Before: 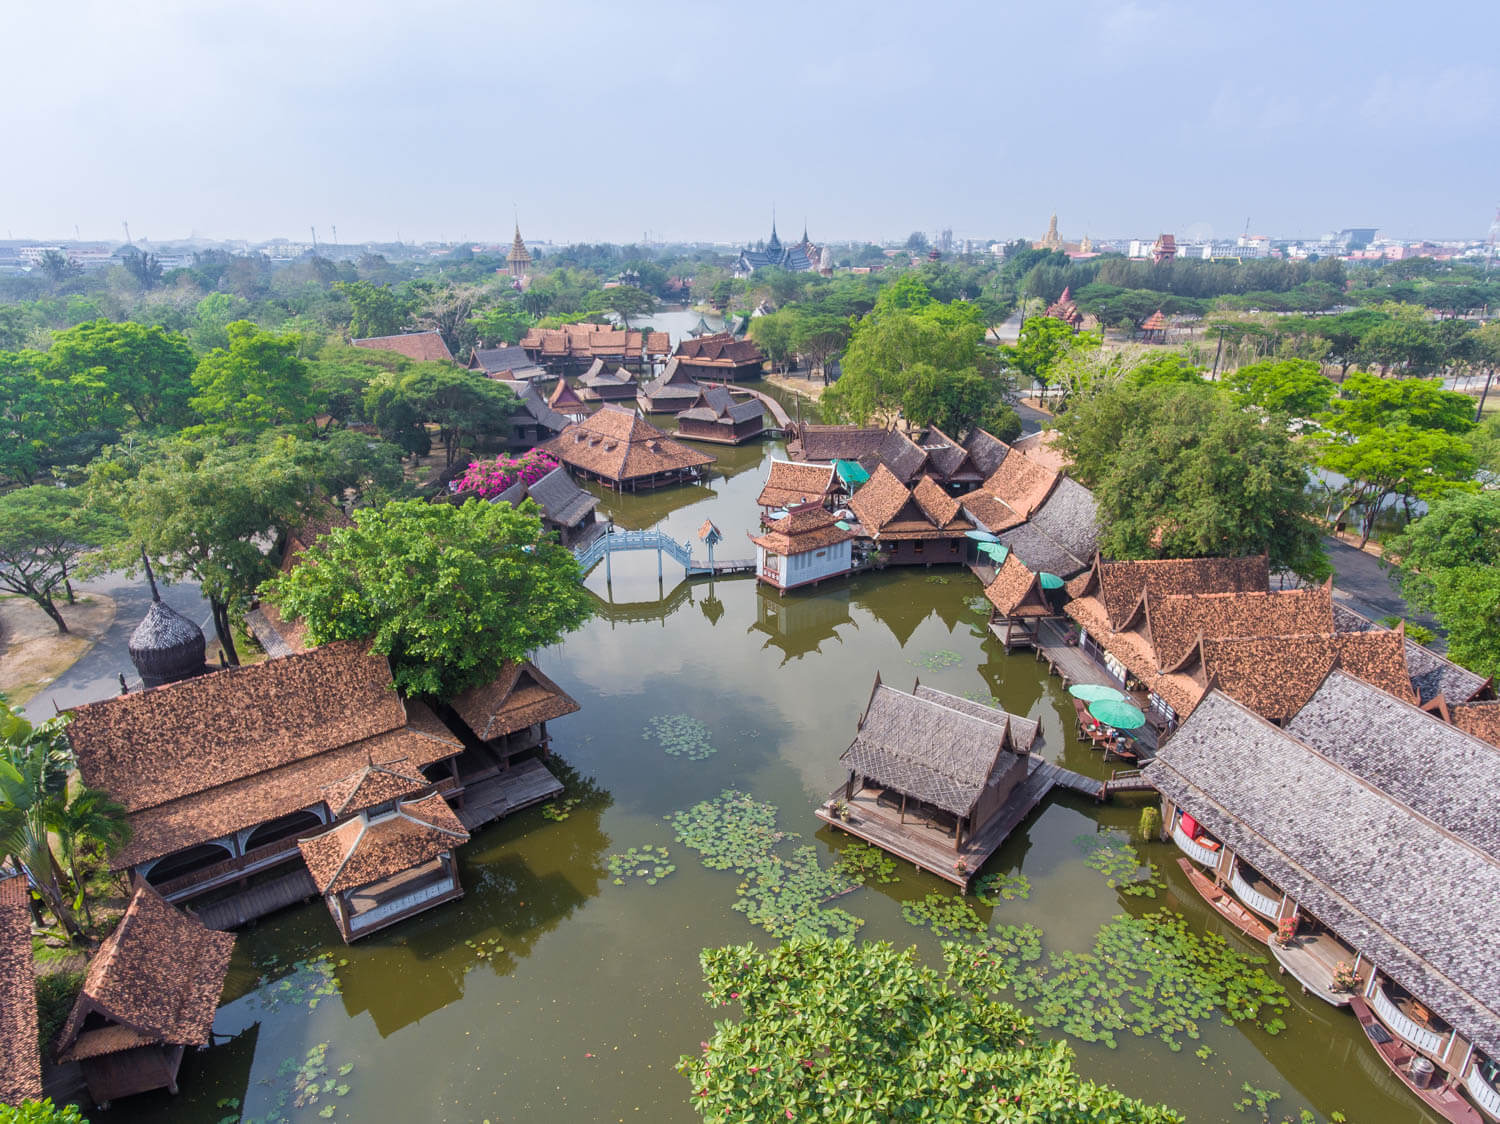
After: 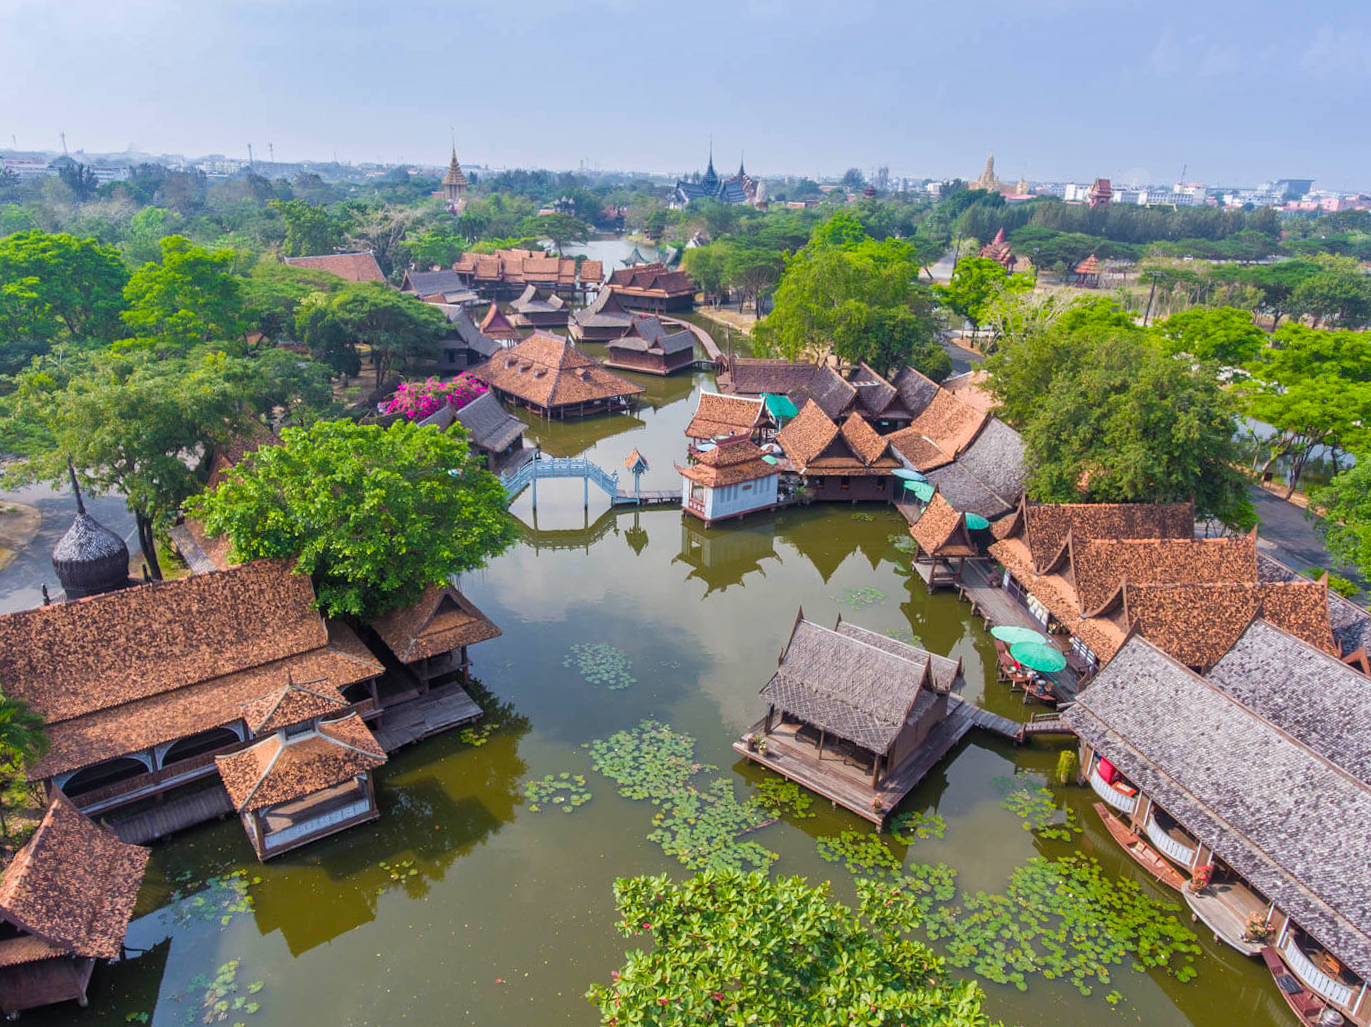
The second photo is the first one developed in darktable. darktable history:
color balance rgb: perceptual saturation grading › global saturation 25.822%
shadows and highlights: soften with gaussian
crop and rotate: angle -1.83°, left 3.076%, top 4.352%, right 1.658%, bottom 0.427%
